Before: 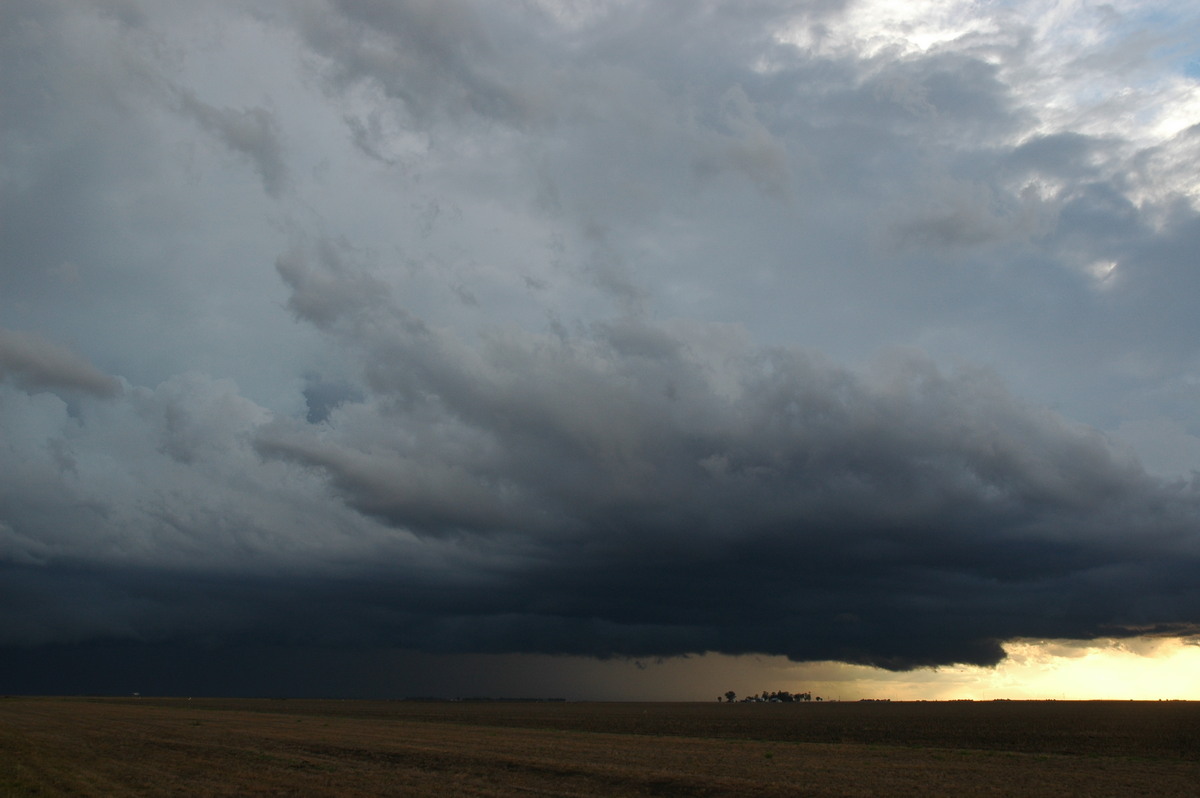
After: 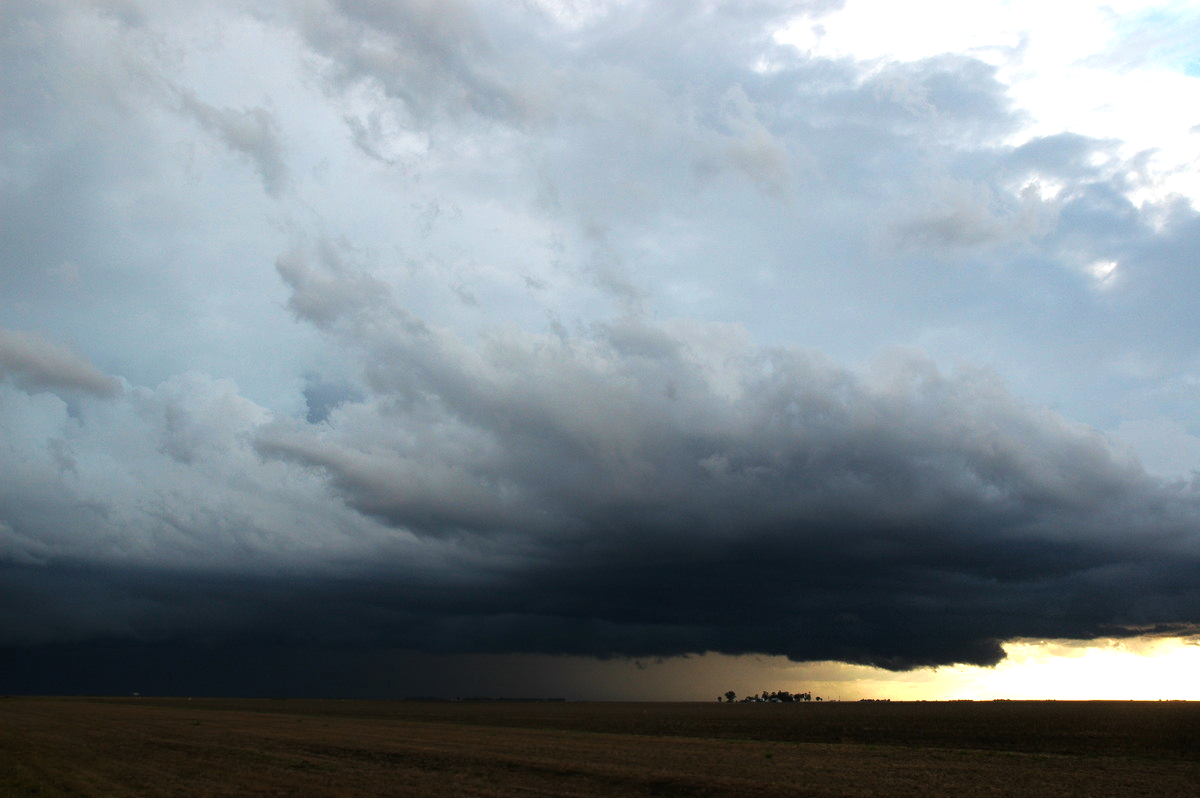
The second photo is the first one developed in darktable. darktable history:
velvia: strength 14.72%
tone equalizer: -8 EV -1.08 EV, -7 EV -1.01 EV, -6 EV -0.885 EV, -5 EV -0.544 EV, -3 EV 0.549 EV, -2 EV 0.885 EV, -1 EV 1.01 EV, +0 EV 1.06 EV
